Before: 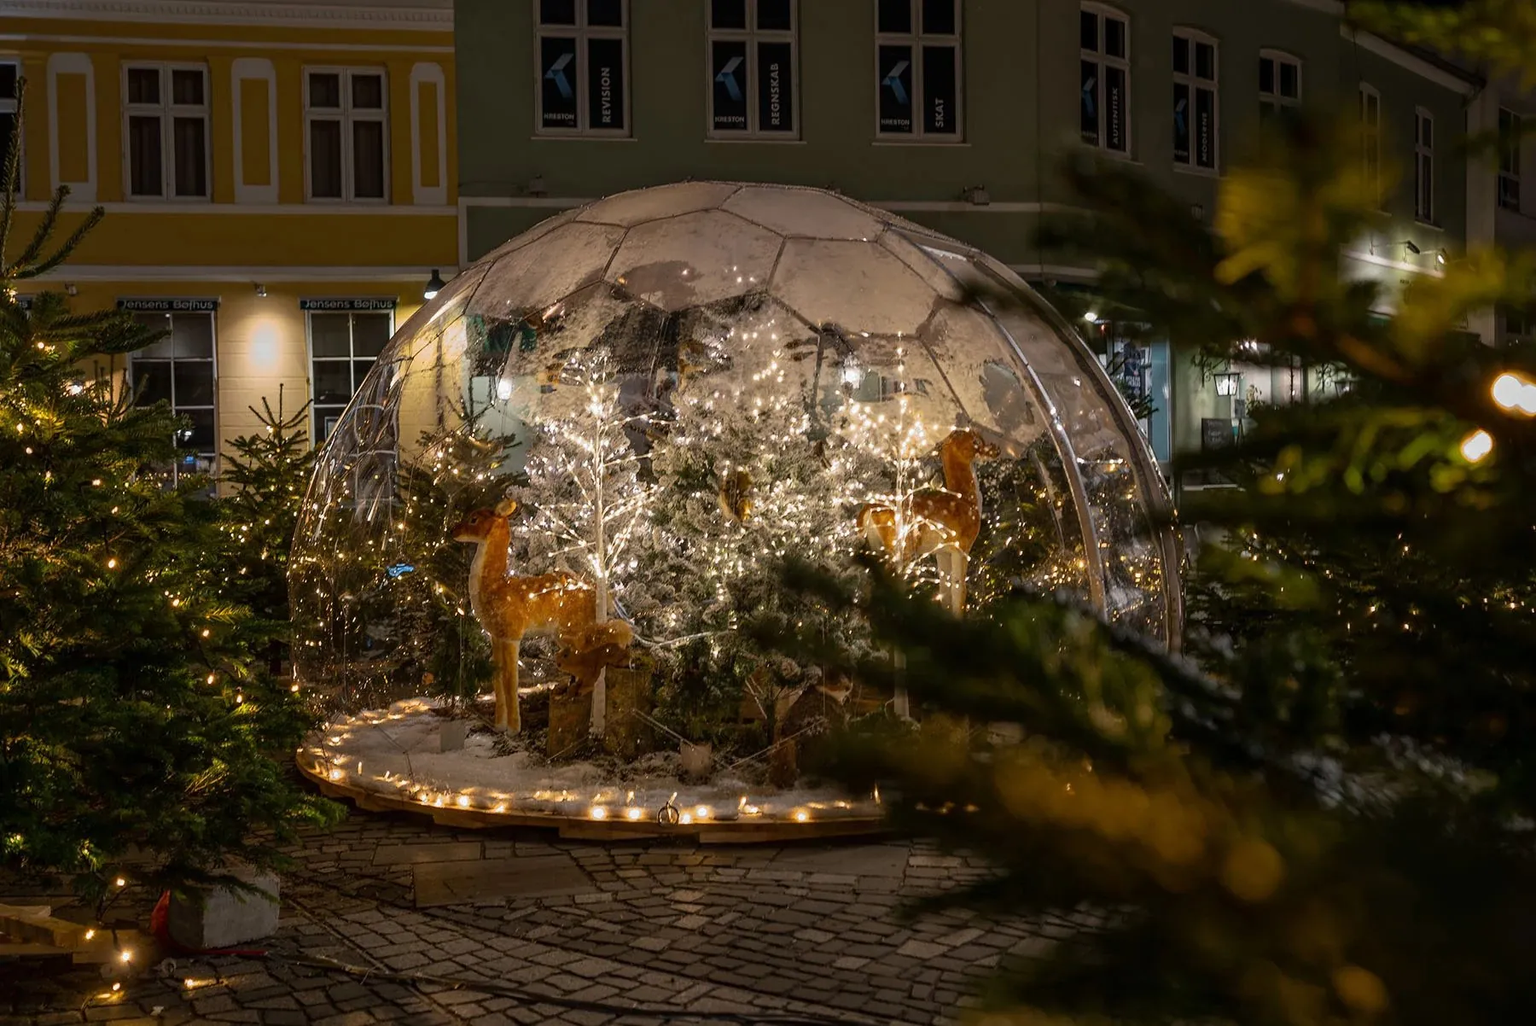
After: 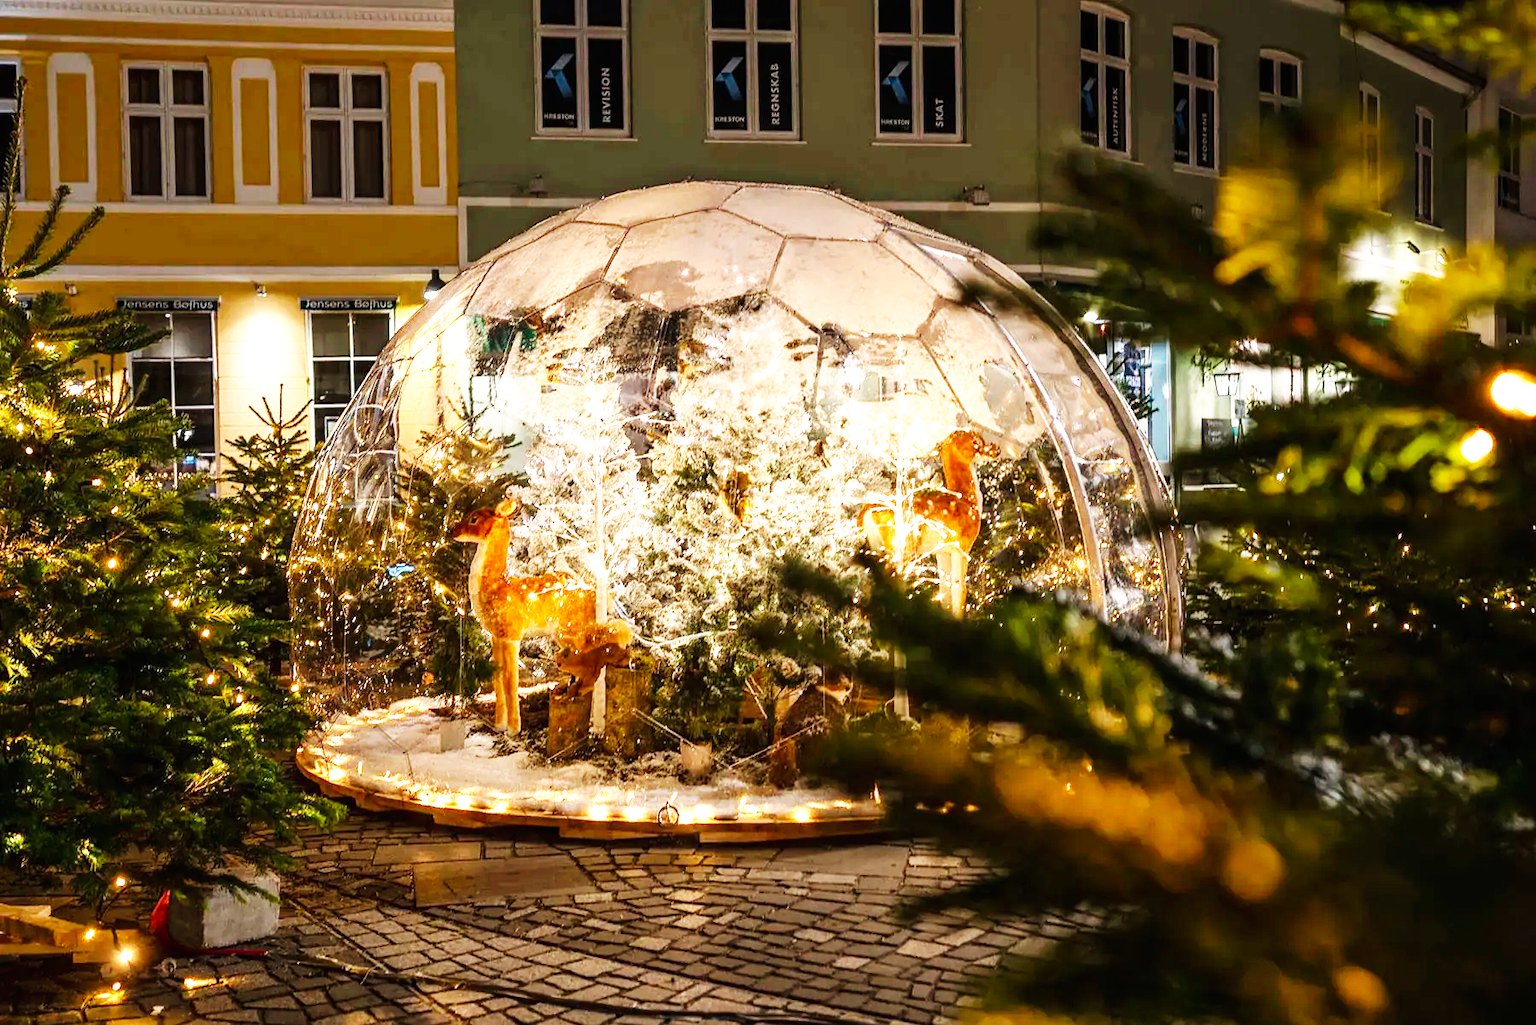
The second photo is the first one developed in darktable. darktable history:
base curve: curves: ch0 [(0, 0) (0.007, 0.004) (0.027, 0.03) (0.046, 0.07) (0.207, 0.54) (0.442, 0.872) (0.673, 0.972) (1, 1)], preserve colors none
exposure: black level correction 0, exposure 1.103 EV, compensate exposure bias true, compensate highlight preservation false
